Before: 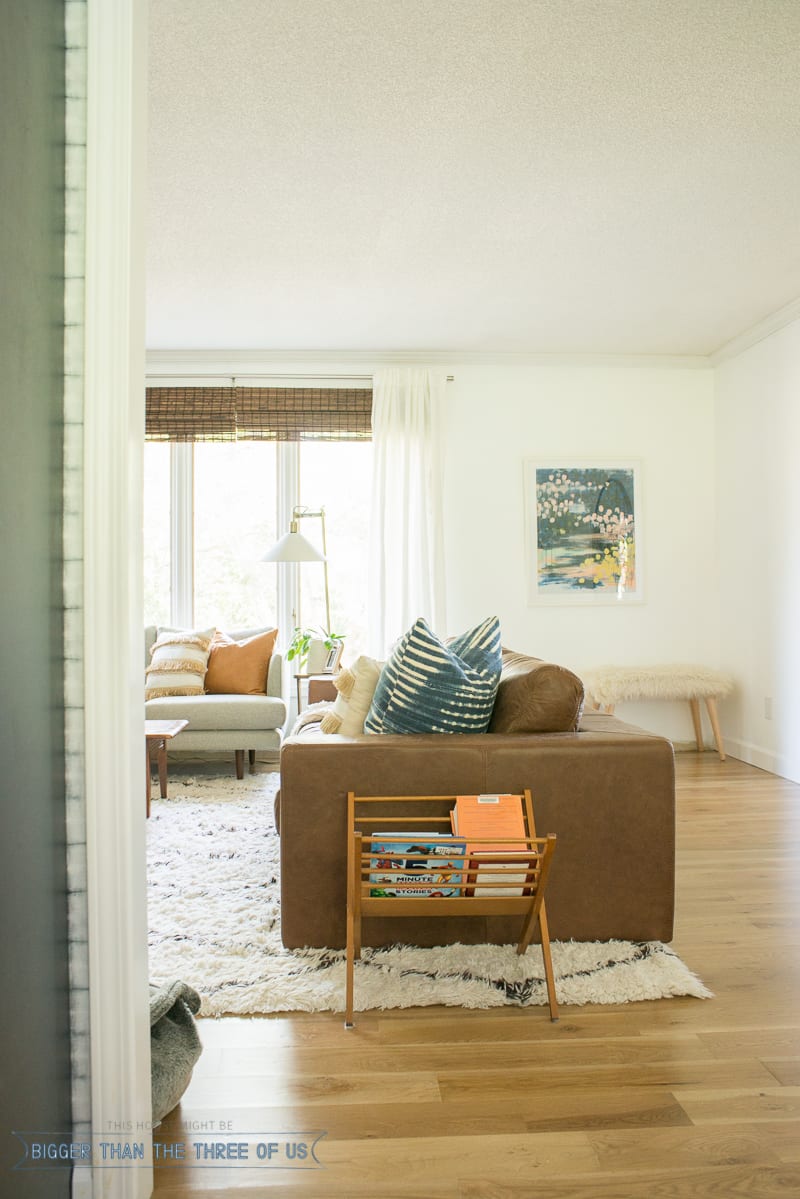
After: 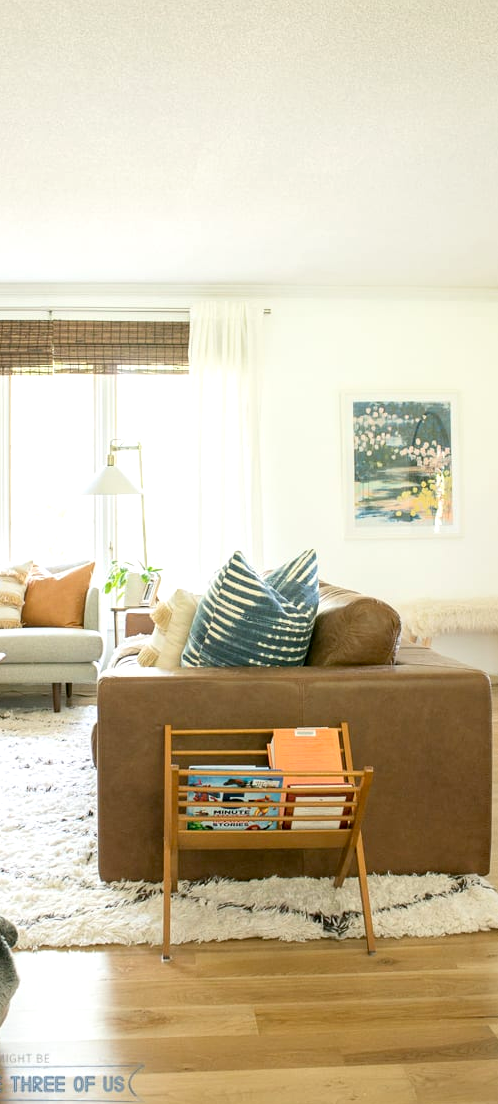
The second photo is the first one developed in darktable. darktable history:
crop and rotate: left 22.918%, top 5.629%, right 14.711%, bottom 2.247%
exposure: black level correction 0.005, exposure 0.286 EV, compensate highlight preservation false
